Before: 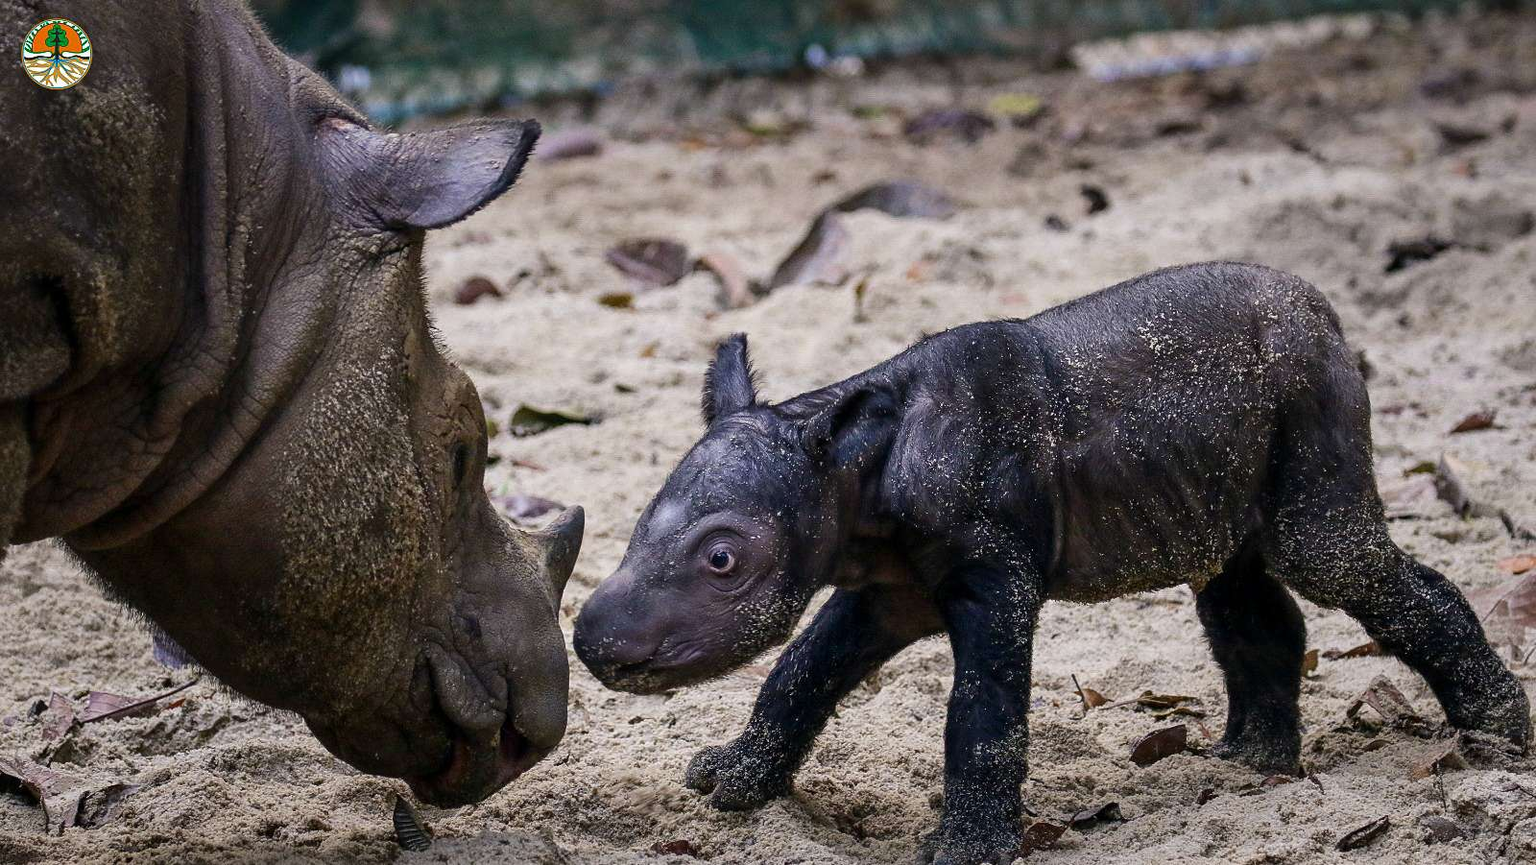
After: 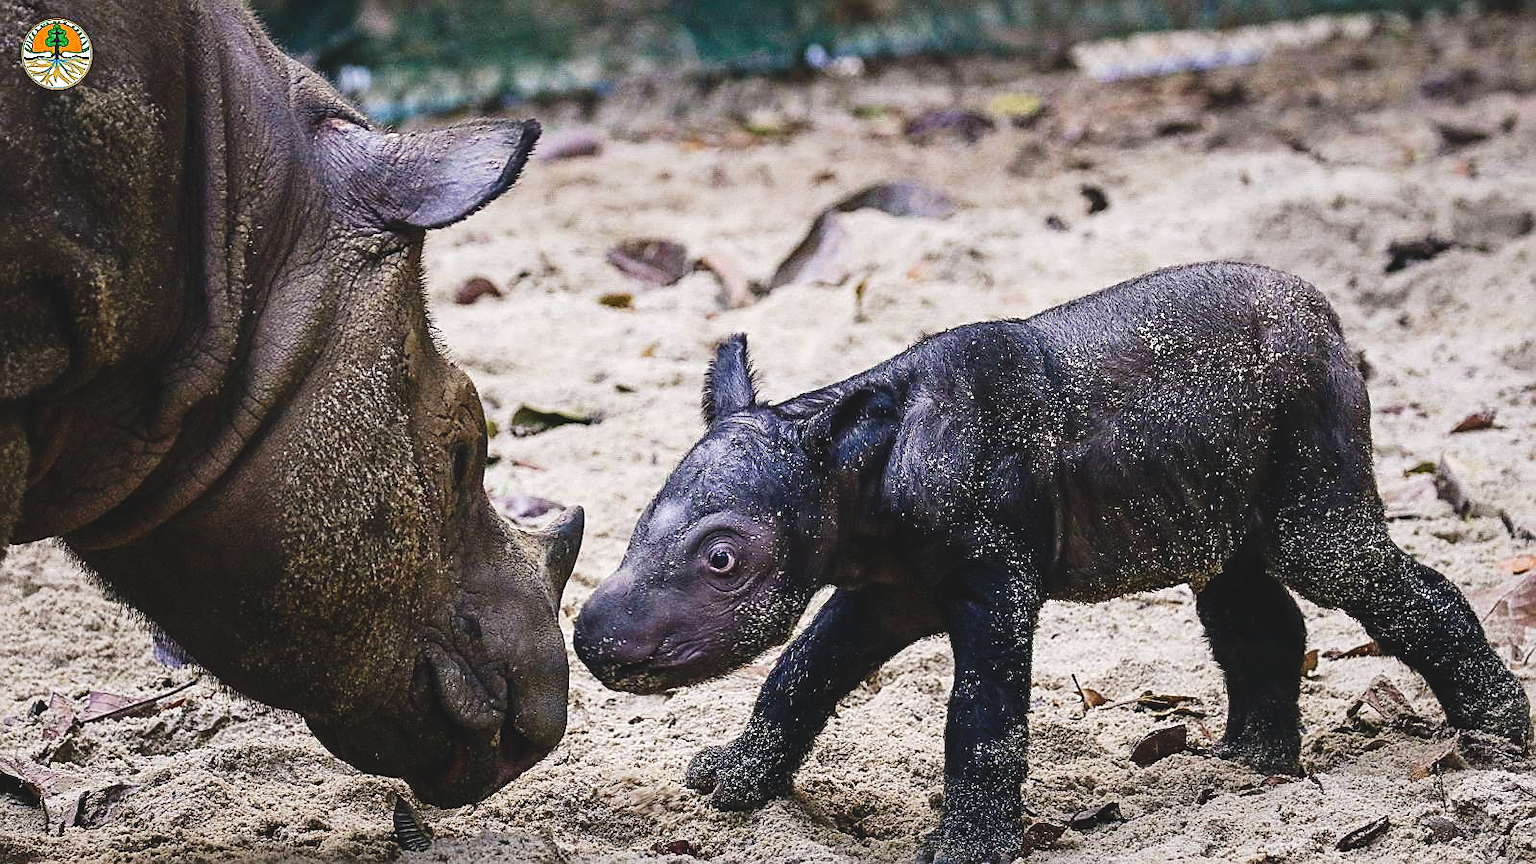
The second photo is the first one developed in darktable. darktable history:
sharpen: on, module defaults
tone curve: curves: ch0 [(0, 0.087) (0.175, 0.178) (0.466, 0.498) (0.715, 0.764) (1, 0.961)]; ch1 [(0, 0) (0.437, 0.398) (0.476, 0.466) (0.505, 0.505) (0.534, 0.544) (0.612, 0.605) (0.641, 0.643) (1, 1)]; ch2 [(0, 0) (0.359, 0.379) (0.427, 0.453) (0.489, 0.495) (0.531, 0.534) (0.579, 0.579) (1, 1)], preserve colors none
exposure: exposure 0.448 EV, compensate highlight preservation false
